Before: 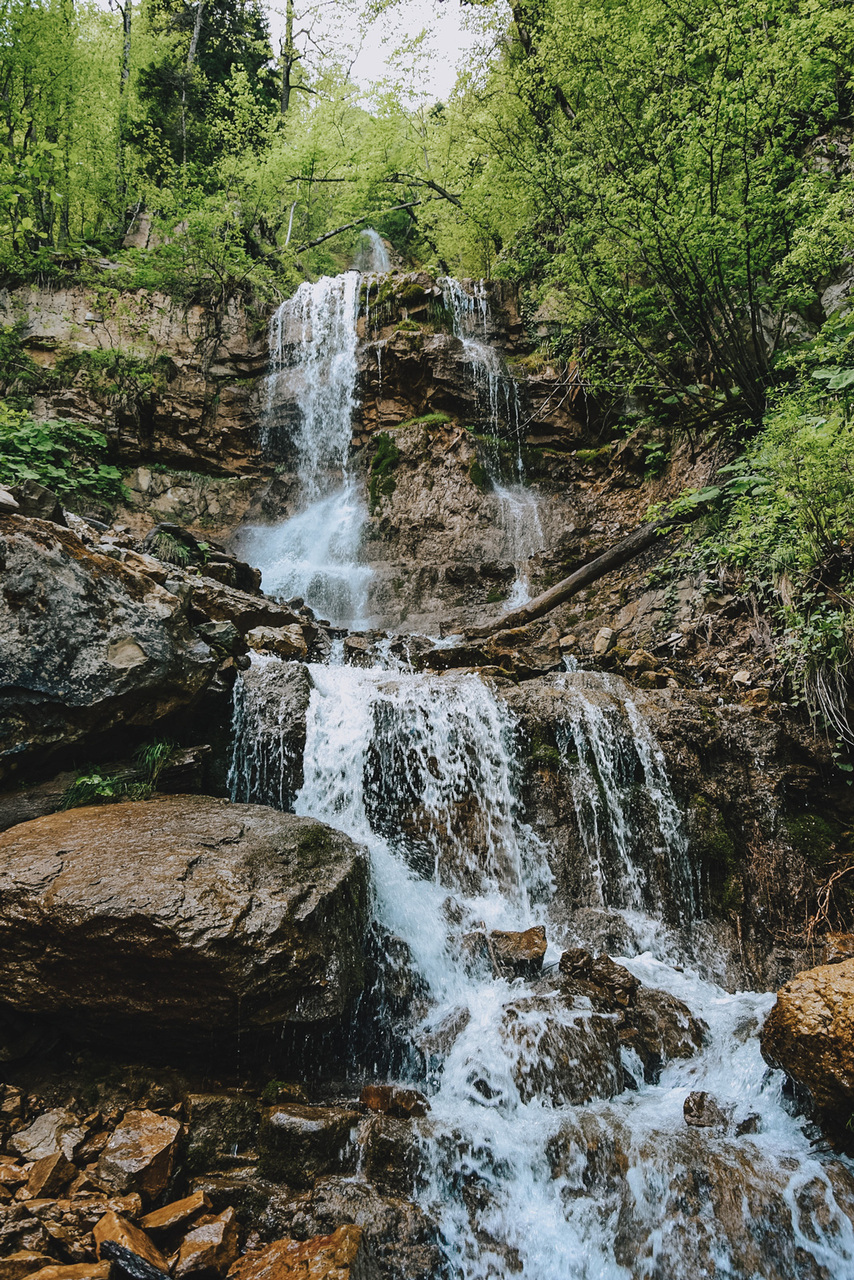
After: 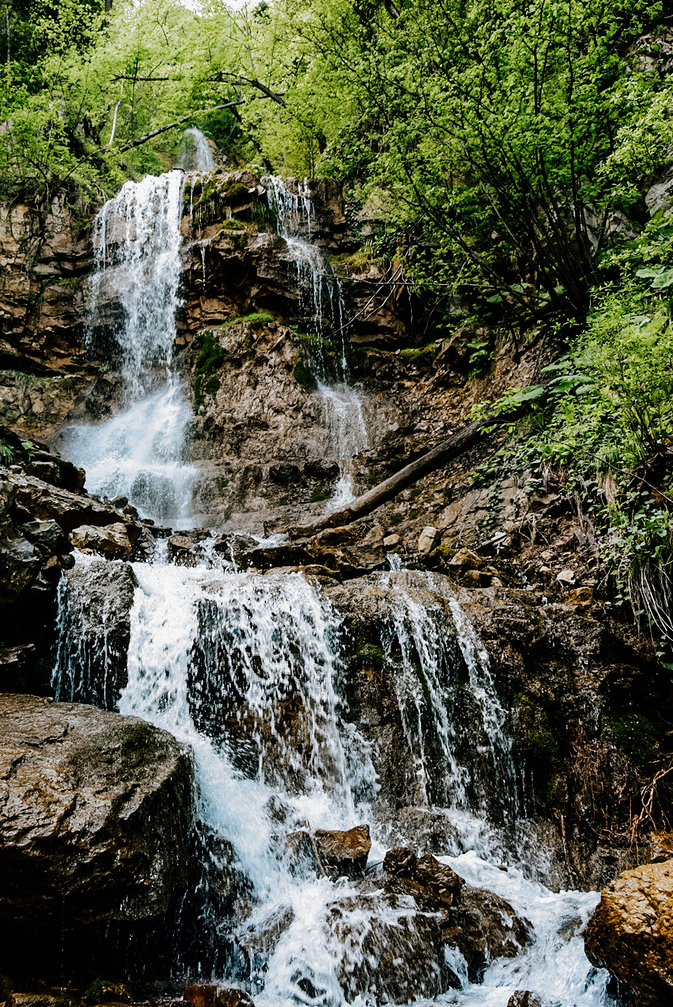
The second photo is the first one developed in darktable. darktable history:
crop and rotate: left 20.74%, top 7.912%, right 0.375%, bottom 13.378%
filmic rgb: black relative exposure -8.2 EV, white relative exposure 2.2 EV, threshold 3 EV, hardness 7.11, latitude 75%, contrast 1.325, highlights saturation mix -2%, shadows ↔ highlights balance 30%, preserve chrominance no, color science v5 (2021), contrast in shadows safe, contrast in highlights safe, enable highlight reconstruction true
